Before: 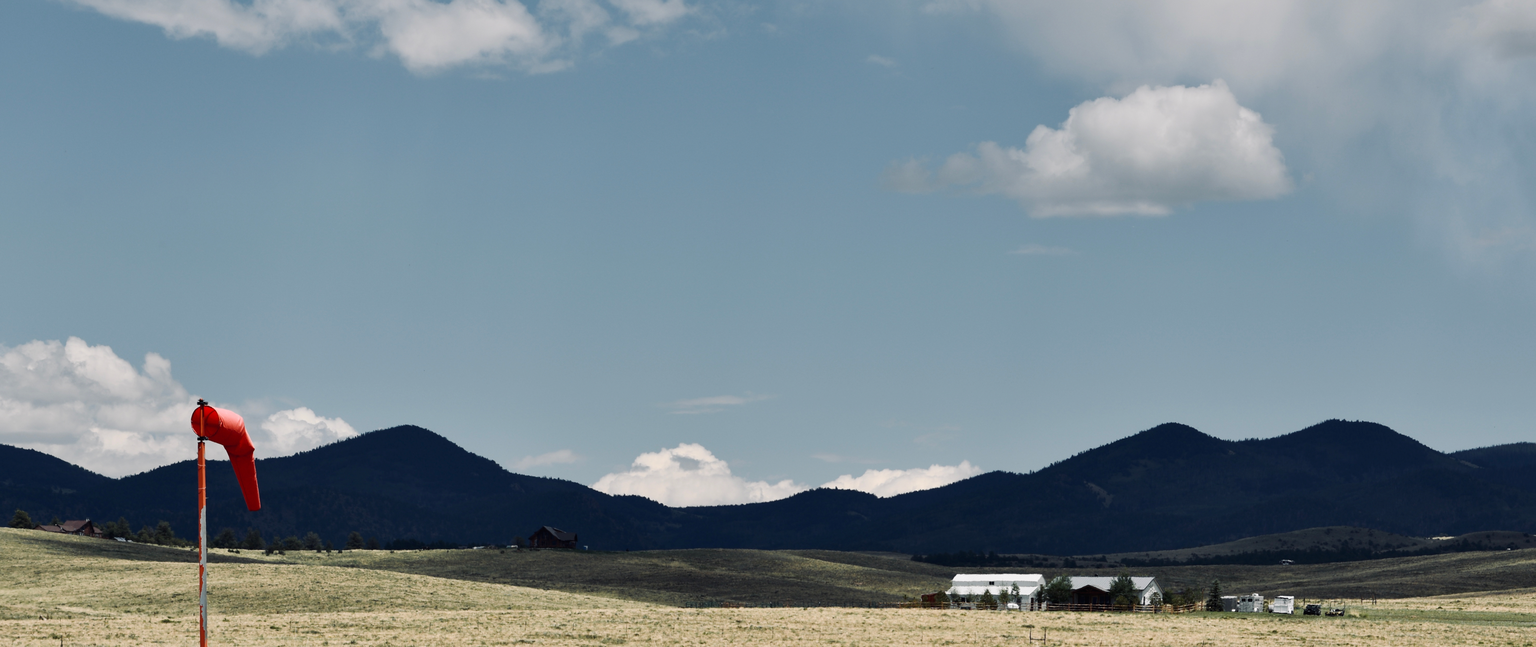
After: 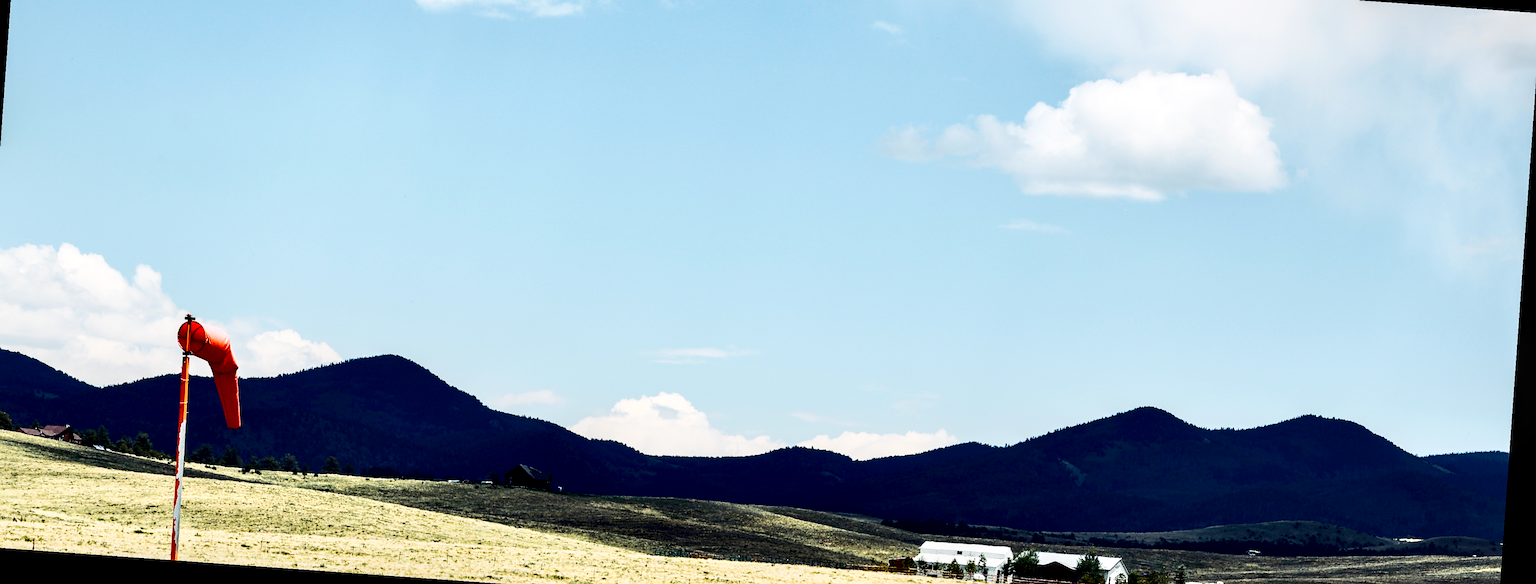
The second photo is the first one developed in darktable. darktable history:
contrast brightness saturation: contrast 0.28
base curve: curves: ch0 [(0, 0) (0.008, 0.007) (0.022, 0.029) (0.048, 0.089) (0.092, 0.197) (0.191, 0.399) (0.275, 0.534) (0.357, 0.65) (0.477, 0.78) (0.542, 0.833) (0.799, 0.973) (1, 1)], preserve colors none
color balance rgb: perceptual saturation grading › global saturation 30%, global vibrance 20%
local contrast: detail 135%, midtone range 0.75
color correction: highlights a* -0.182, highlights b* -0.124
crop and rotate: left 1.814%, top 12.818%, right 0.25%, bottom 9.225%
sharpen: on, module defaults
rotate and perspective: rotation 4.1°, automatic cropping off
